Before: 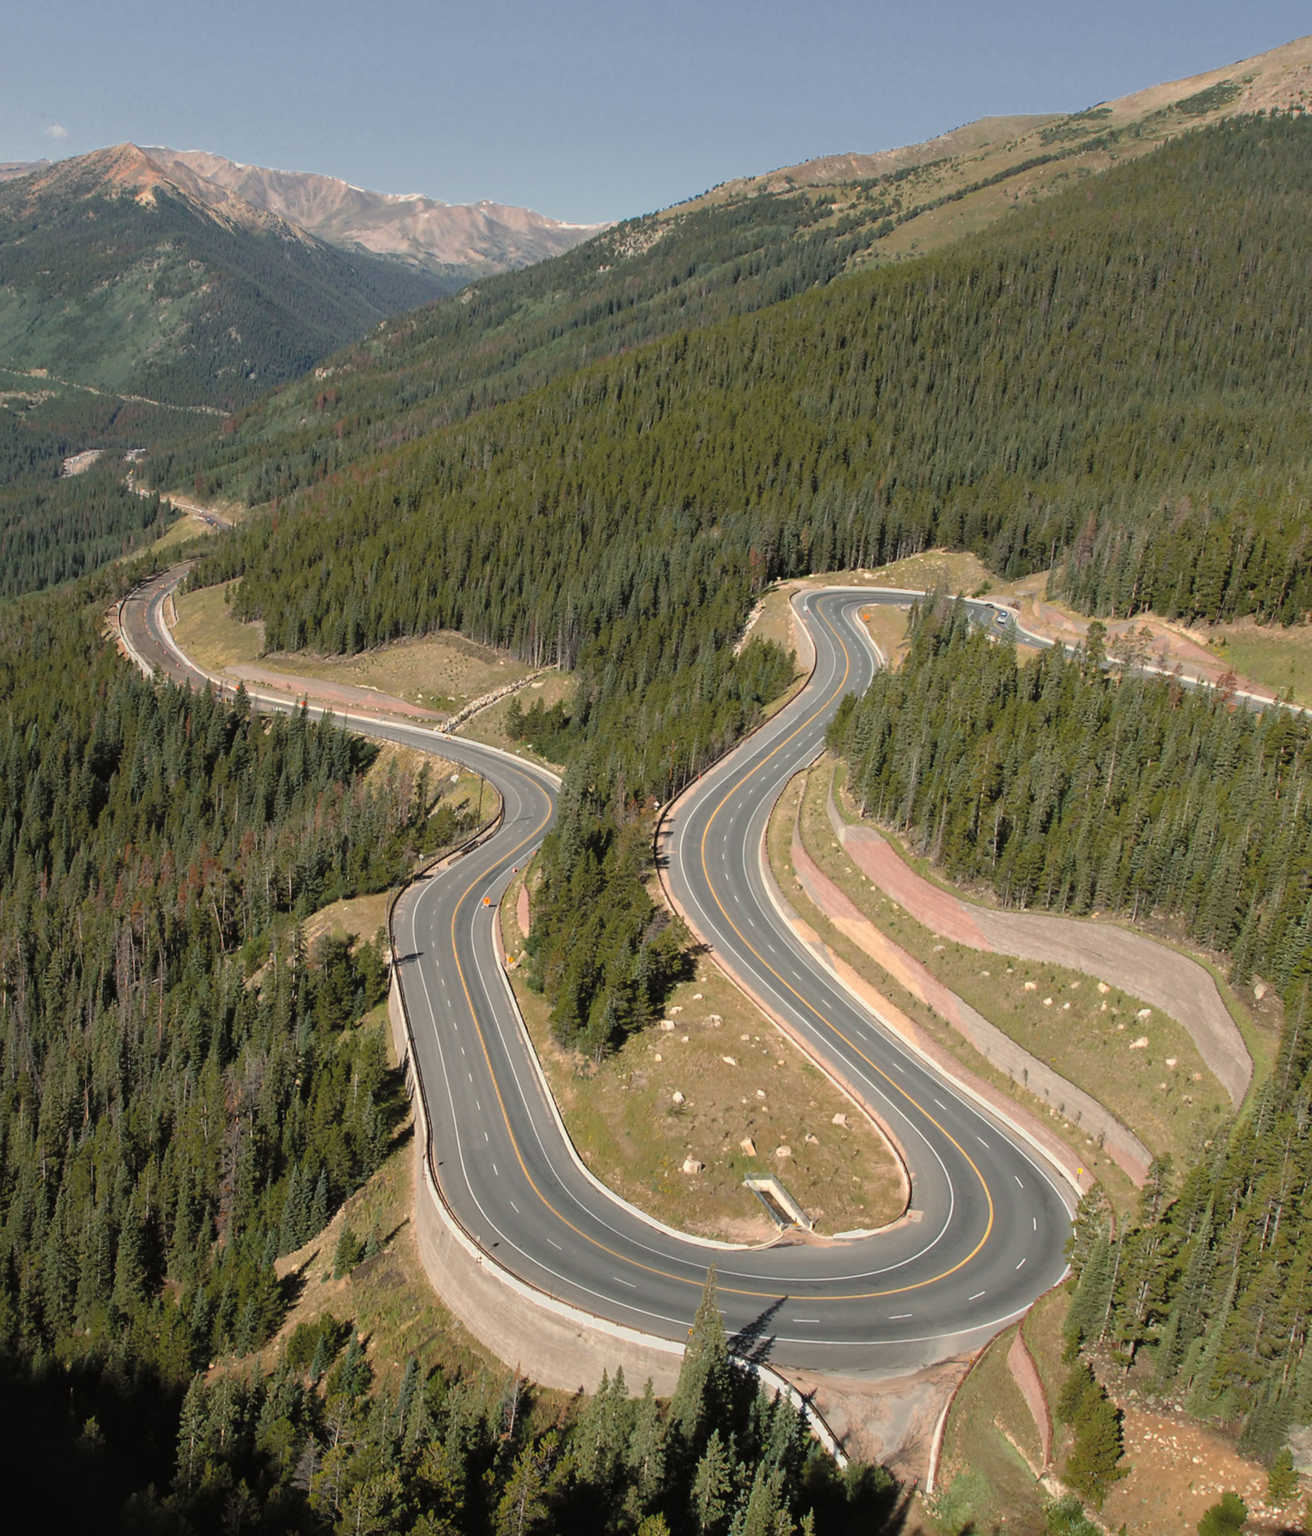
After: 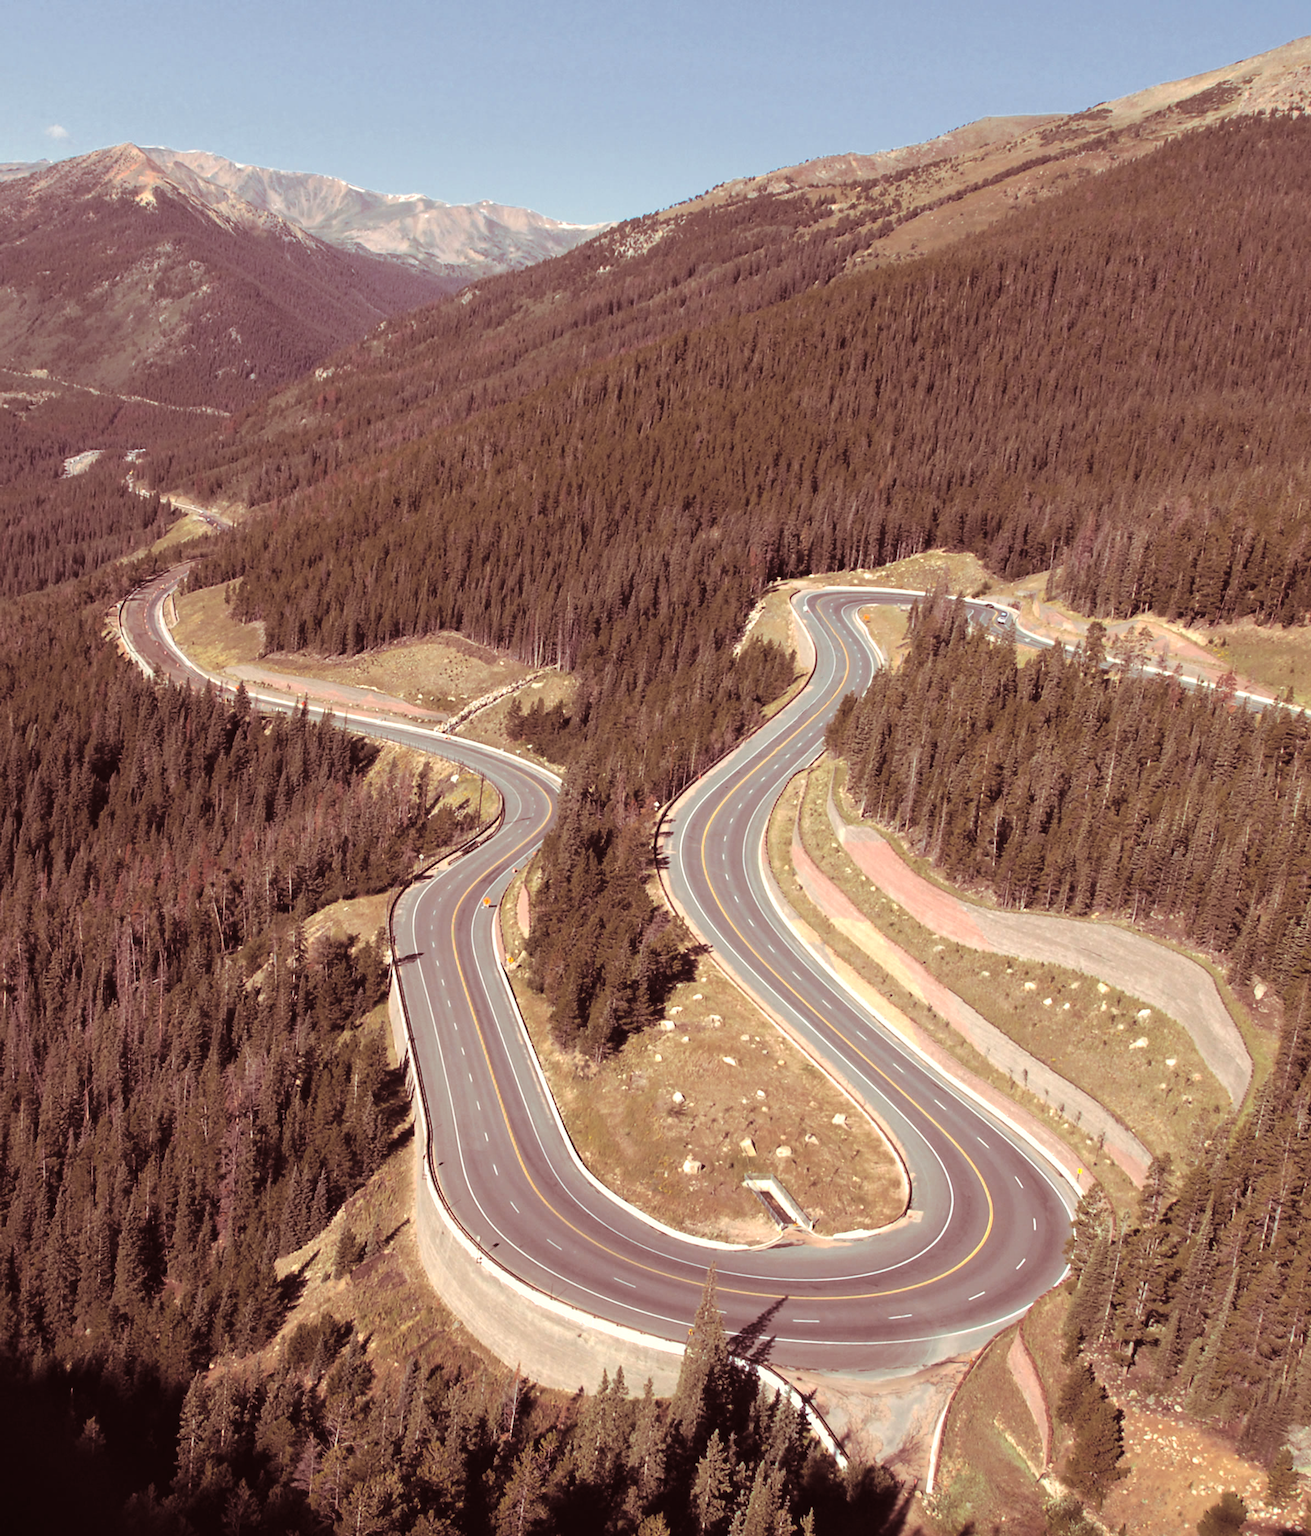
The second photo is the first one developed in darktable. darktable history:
split-toning: highlights › hue 187.2°, highlights › saturation 0.83, balance -68.05, compress 56.43%
exposure: black level correction 0, exposure 0.5 EV, compensate exposure bias true, compensate highlight preservation false
